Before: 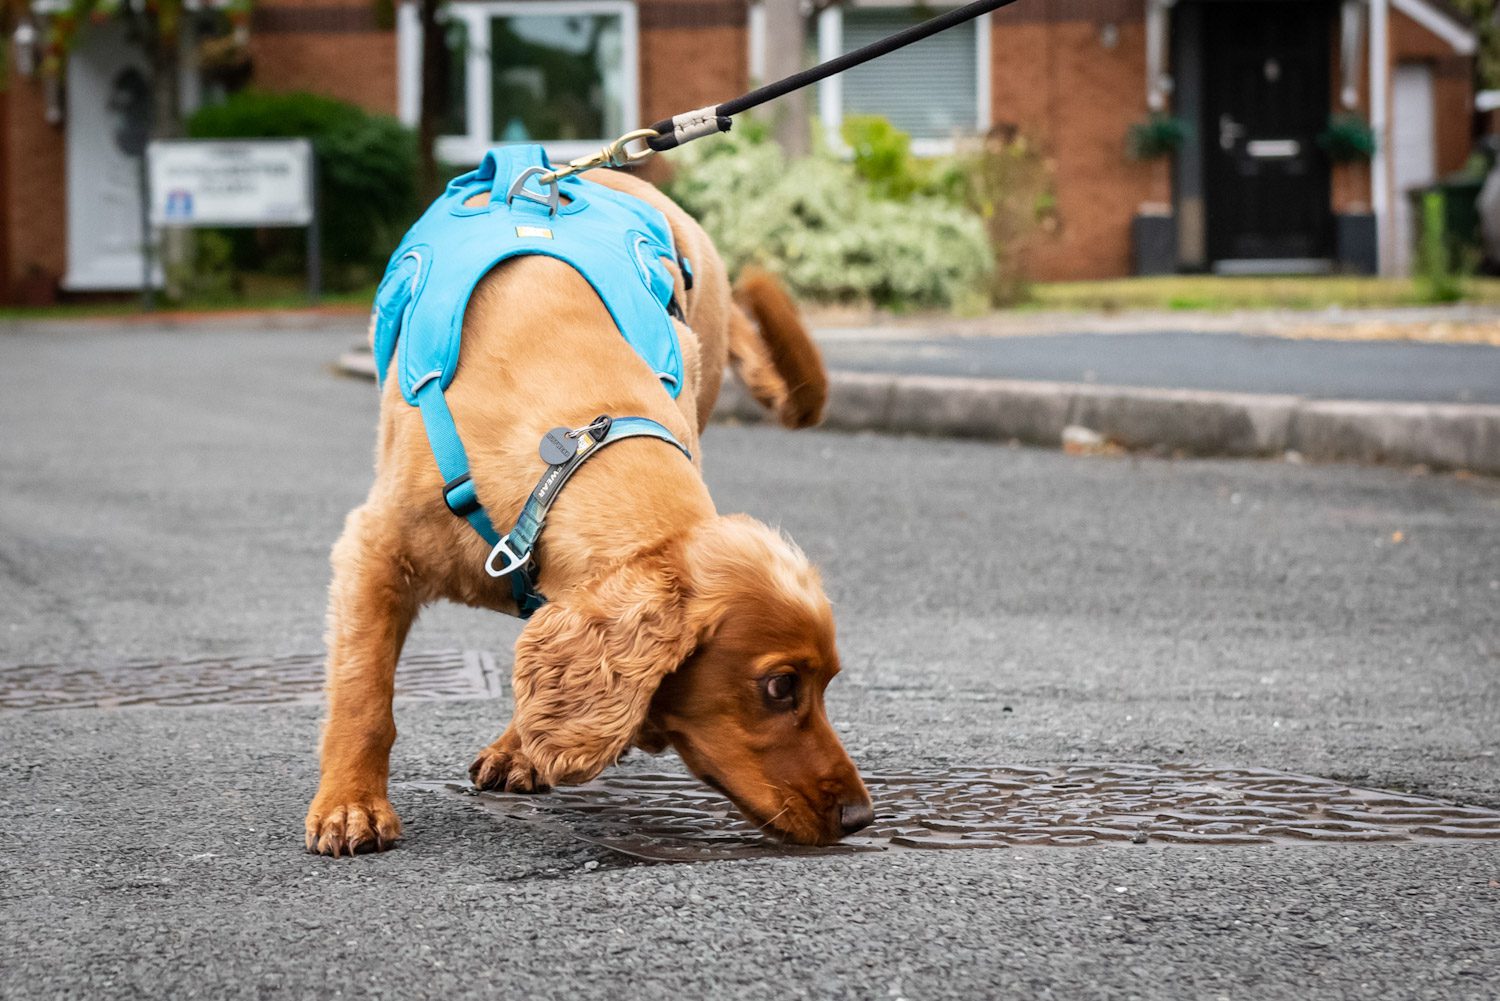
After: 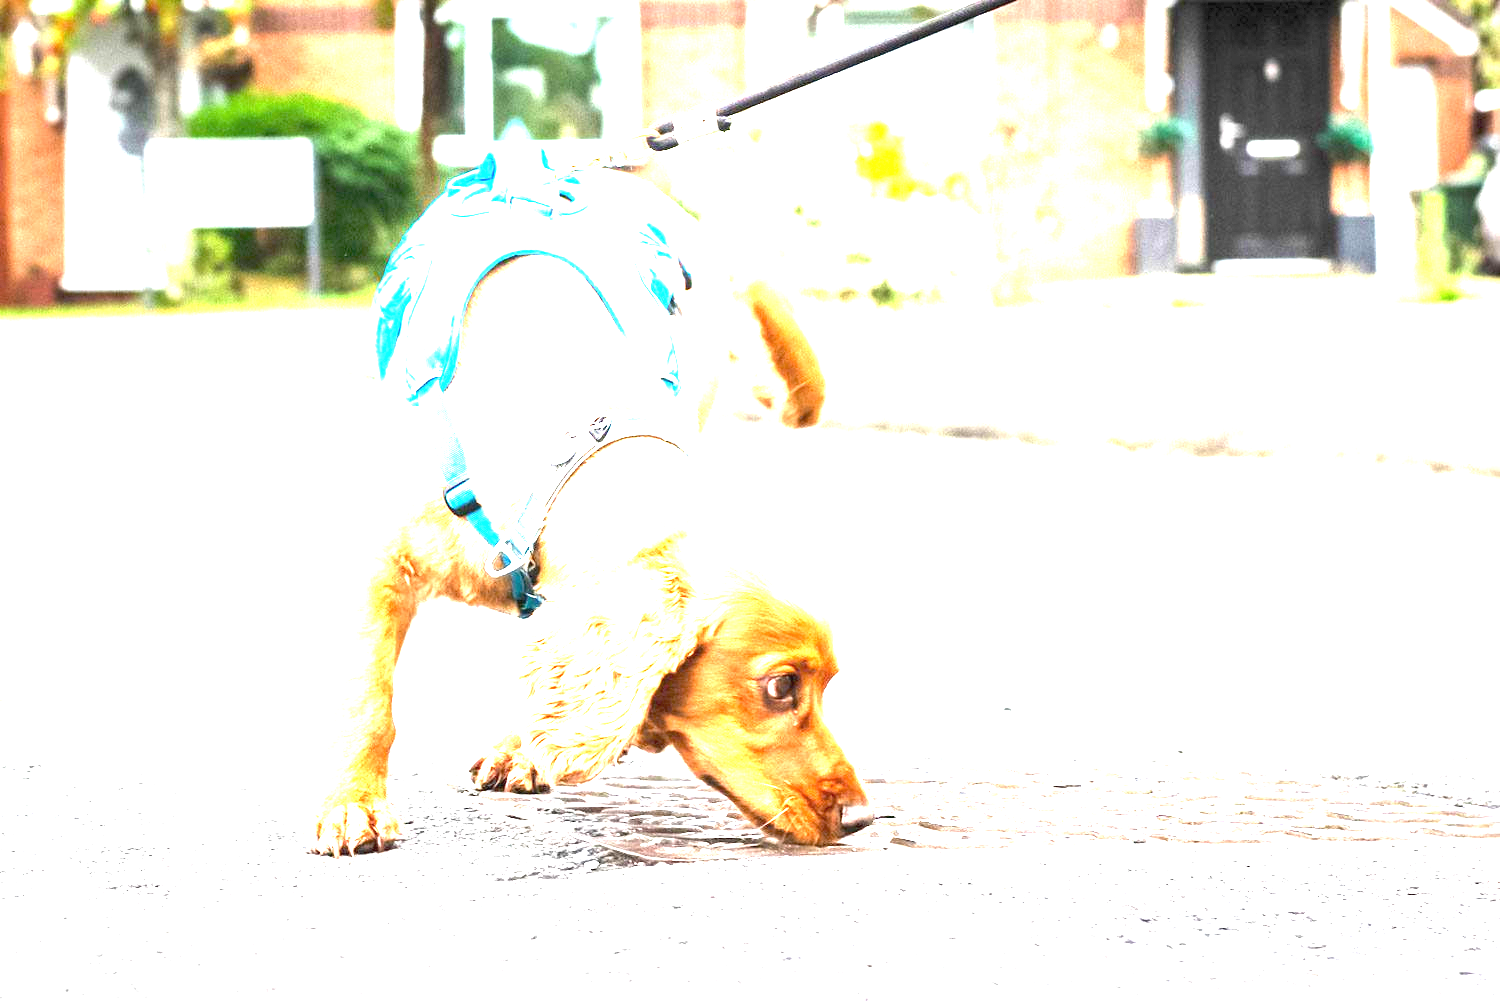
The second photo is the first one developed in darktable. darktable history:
exposure: black level correction 0, exposure 3.923 EV, compensate highlight preservation false
